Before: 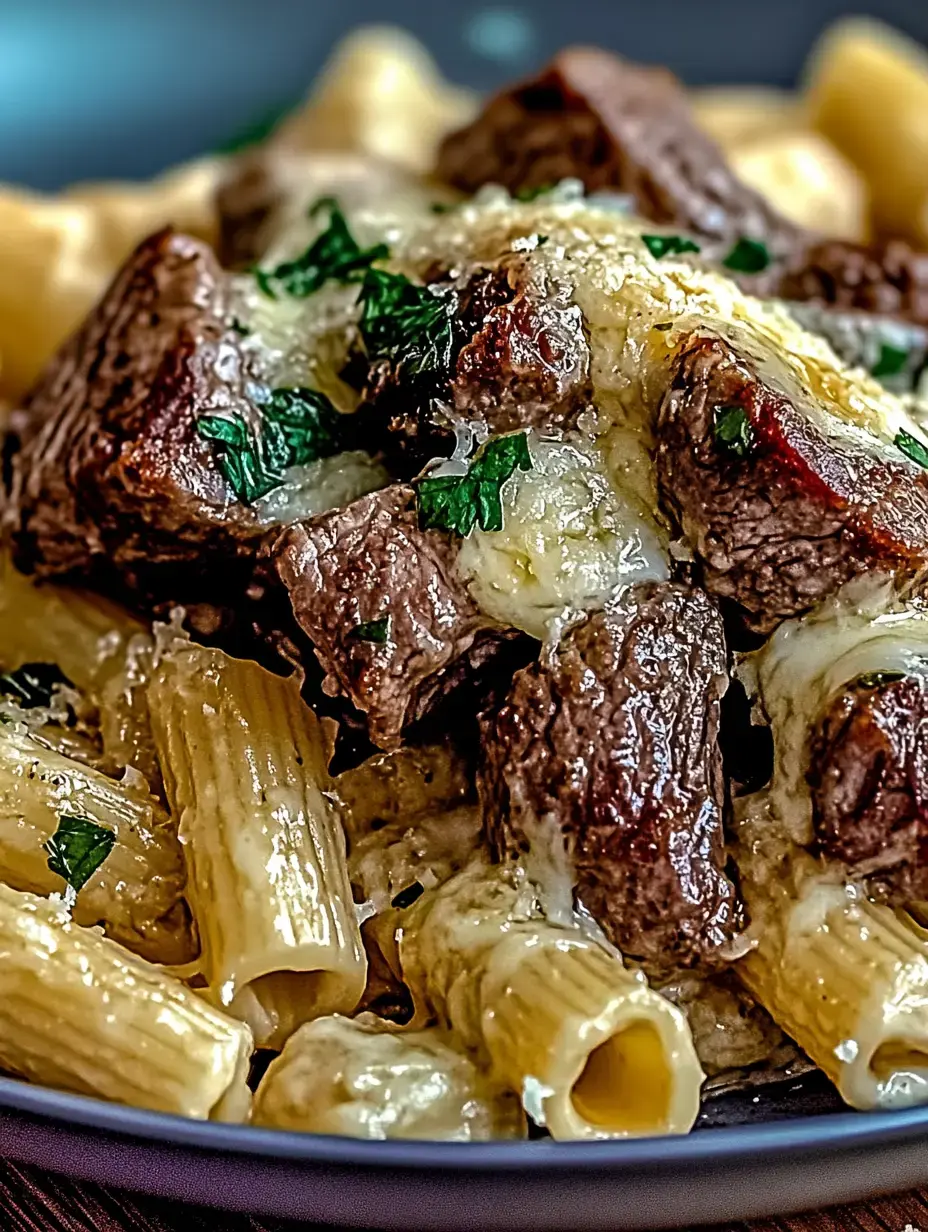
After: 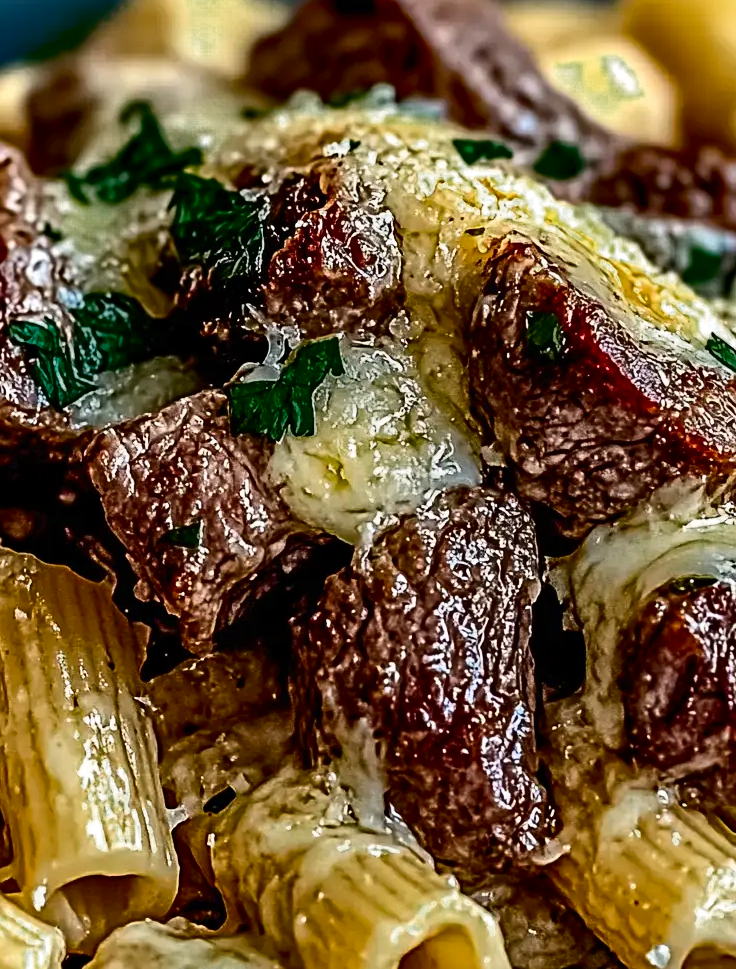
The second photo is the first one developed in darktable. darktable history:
color zones: curves: ch0 [(0.25, 0.5) (0.347, 0.092) (0.75, 0.5)]; ch1 [(0.25, 0.5) (0.33, 0.51) (0.75, 0.5)]
tone equalizer: edges refinement/feathering 500, mask exposure compensation -1.57 EV, preserve details no
crop and rotate: left 20.302%, top 7.751%, right 0.358%, bottom 13.544%
contrast brightness saturation: contrast 0.069, brightness -0.148, saturation 0.116
tone curve: curves: ch0 [(0, 0) (0.003, 0.014) (0.011, 0.019) (0.025, 0.026) (0.044, 0.037) (0.069, 0.053) (0.1, 0.083) (0.136, 0.121) (0.177, 0.163) (0.224, 0.22) (0.277, 0.281) (0.335, 0.354) (0.399, 0.436) (0.468, 0.526) (0.543, 0.612) (0.623, 0.706) (0.709, 0.79) (0.801, 0.858) (0.898, 0.925) (1, 1)], color space Lab, independent channels, preserve colors none
haze removal: compatibility mode true, adaptive false
